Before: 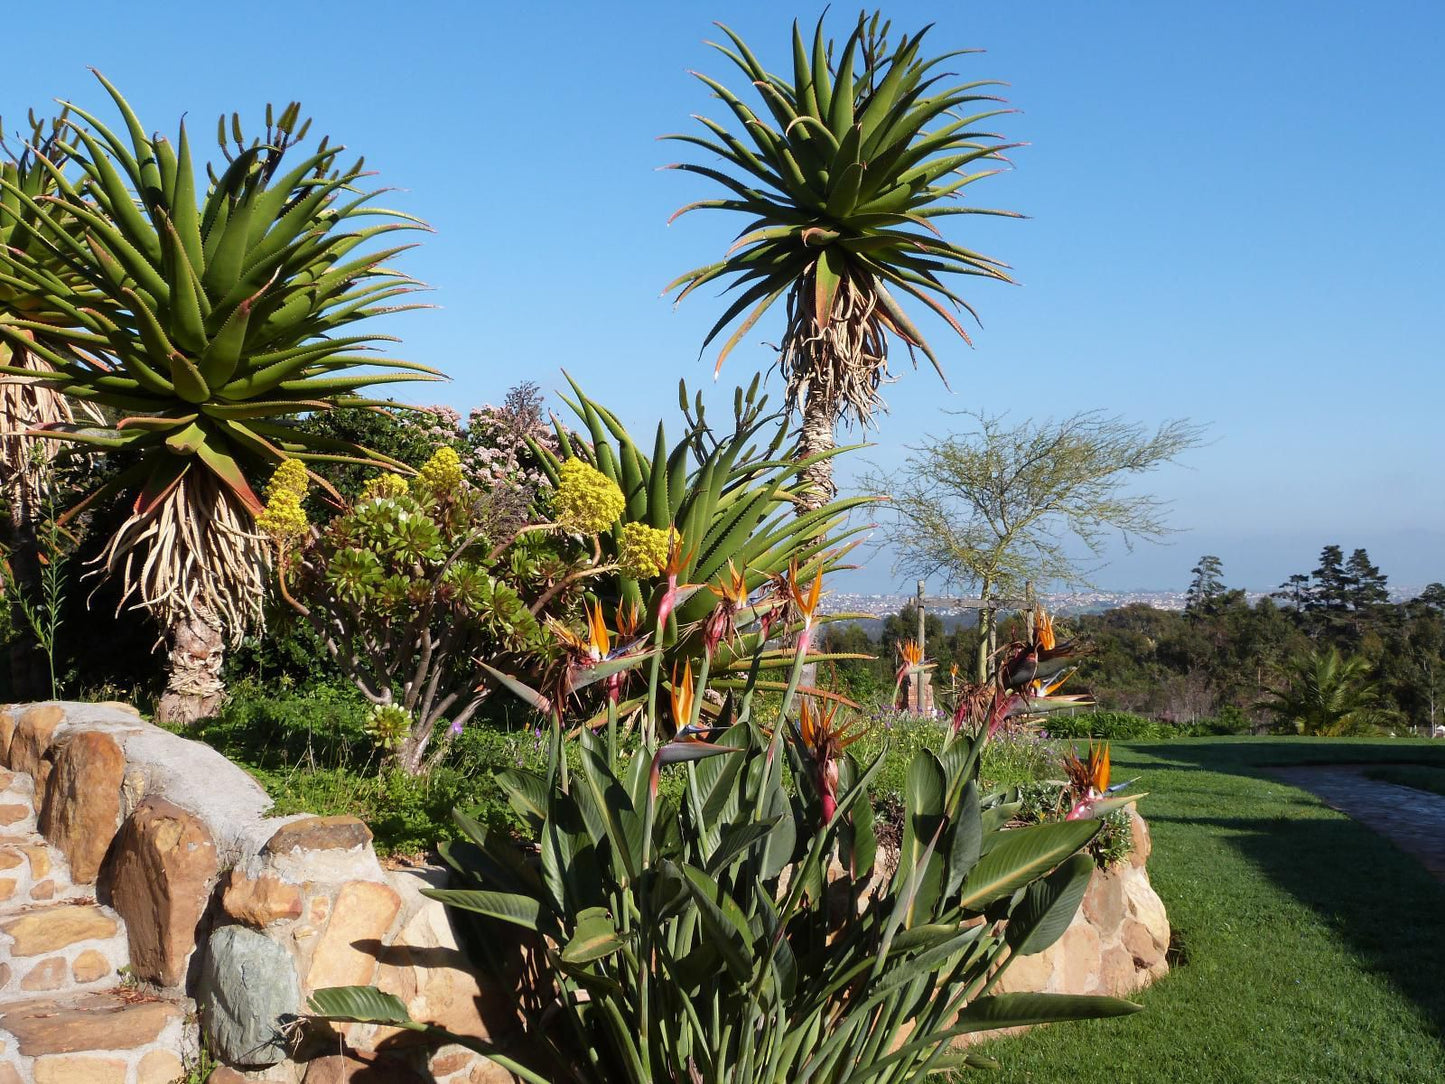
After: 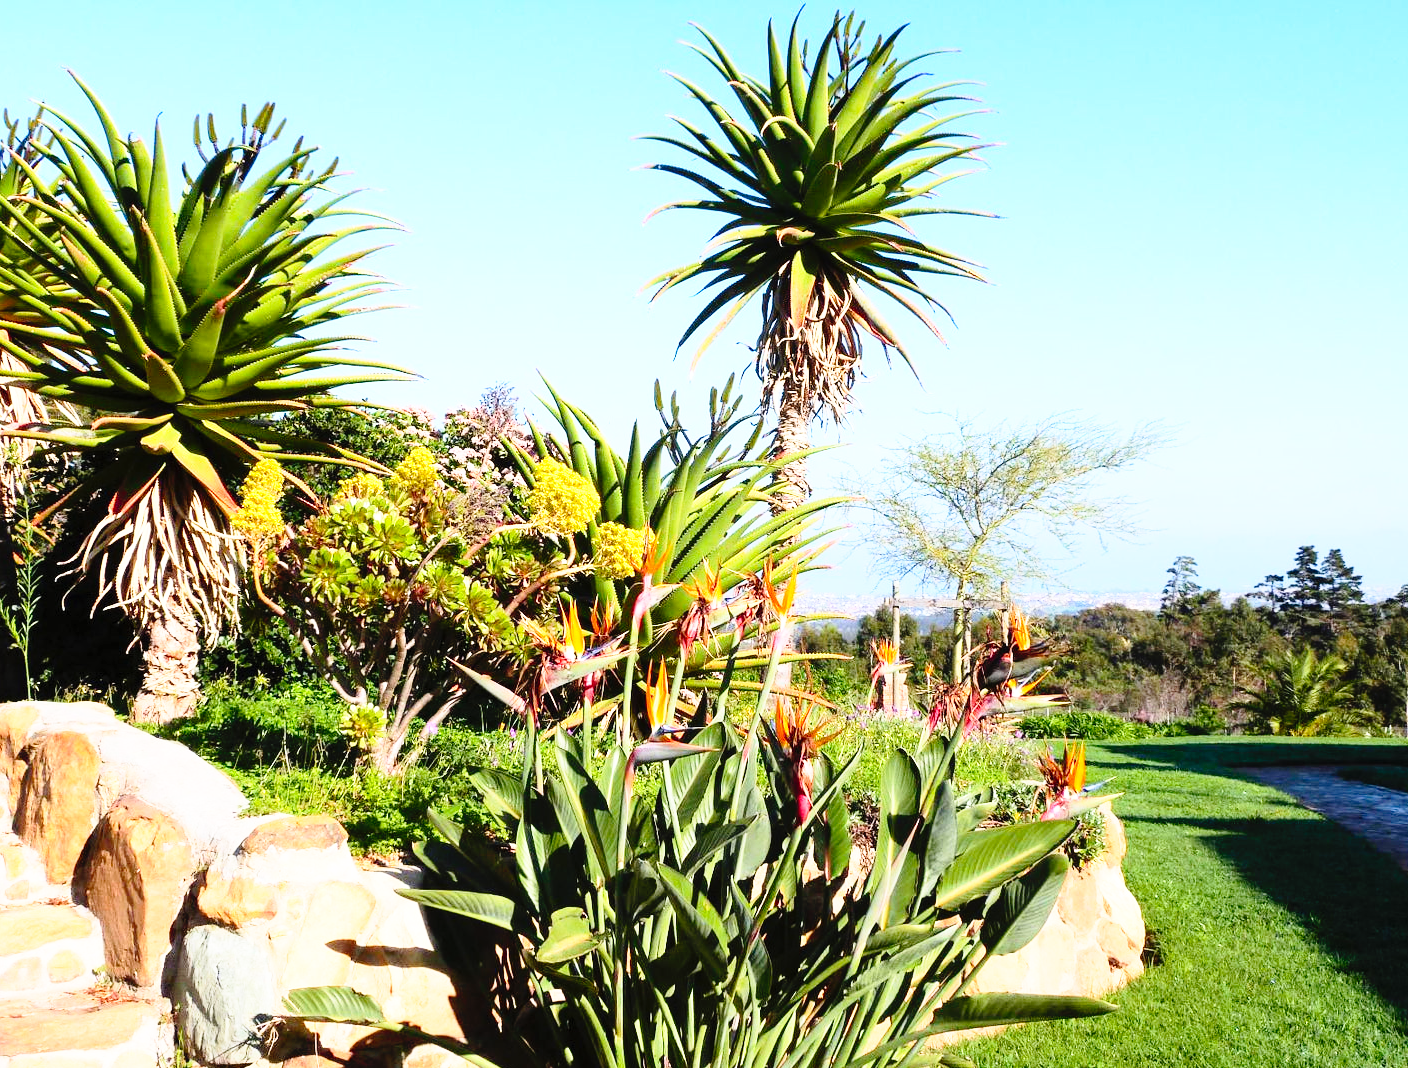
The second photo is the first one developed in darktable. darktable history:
base curve: curves: ch0 [(0, 0) (0.012, 0.01) (0.073, 0.168) (0.31, 0.711) (0.645, 0.957) (1, 1)], preserve colors none
crop and rotate: left 1.764%, right 0.745%, bottom 1.433%
contrast brightness saturation: contrast 0.202, brightness 0.168, saturation 0.228
